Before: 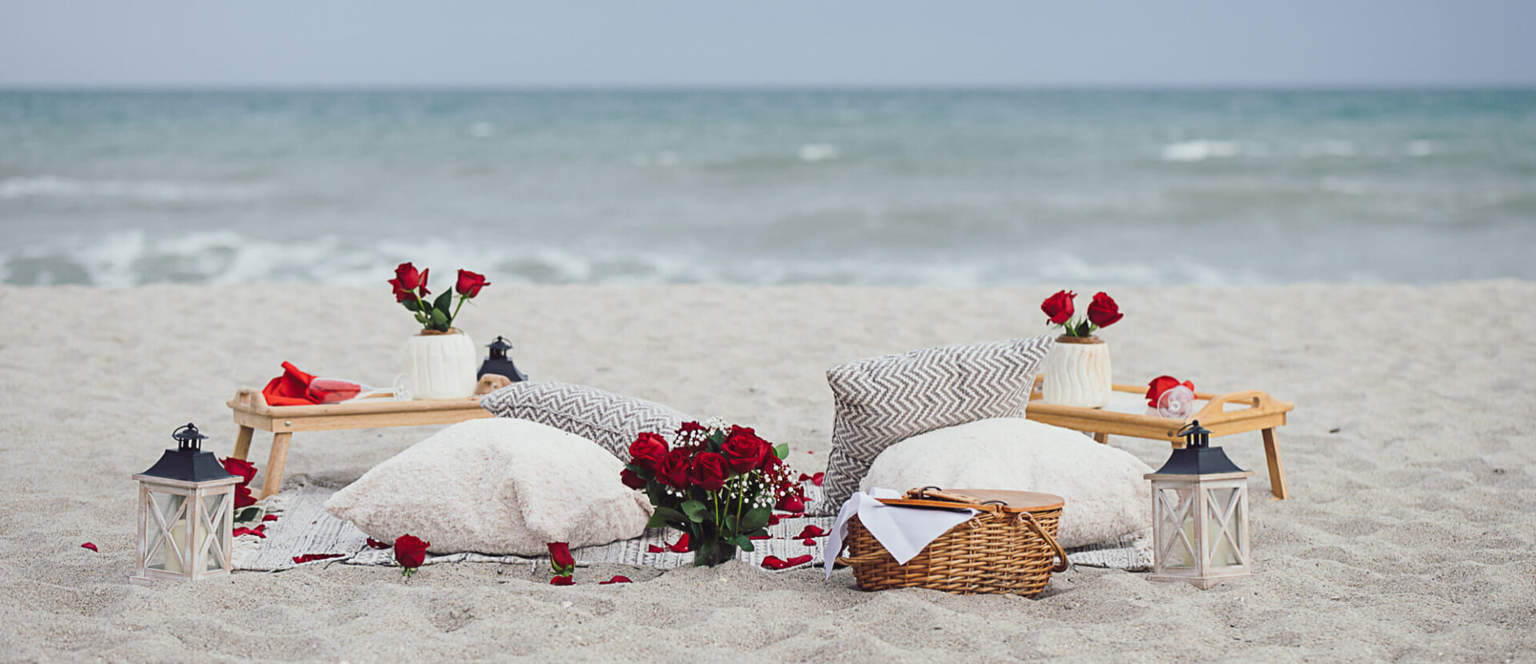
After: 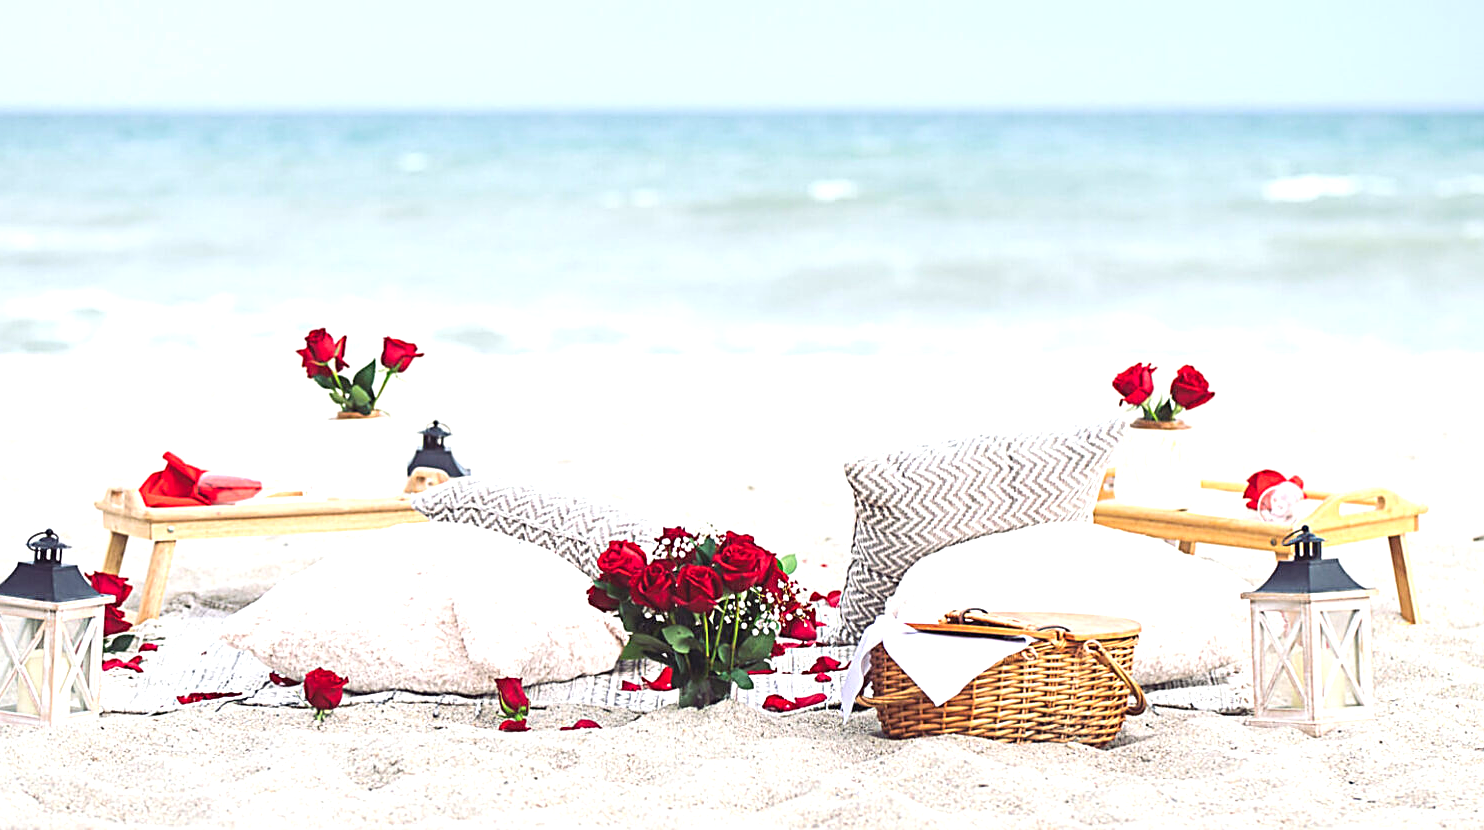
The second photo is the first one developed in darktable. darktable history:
crop: left 9.861%, right 12.833%
sharpen: on, module defaults
exposure: black level correction 0, exposure 1.101 EV, compensate highlight preservation false
tone equalizer: on, module defaults
contrast brightness saturation: contrast 0.097, brightness 0.036, saturation 0.088
